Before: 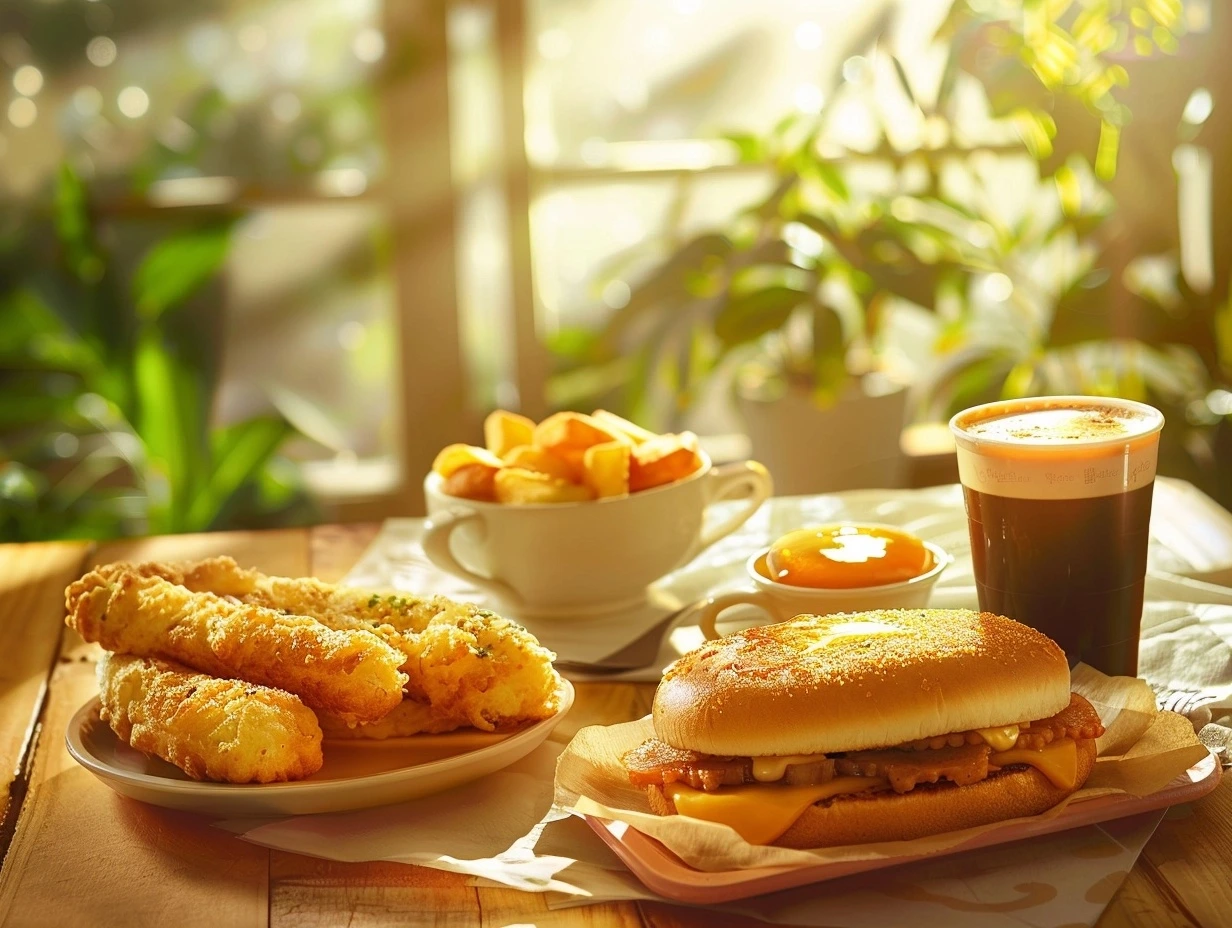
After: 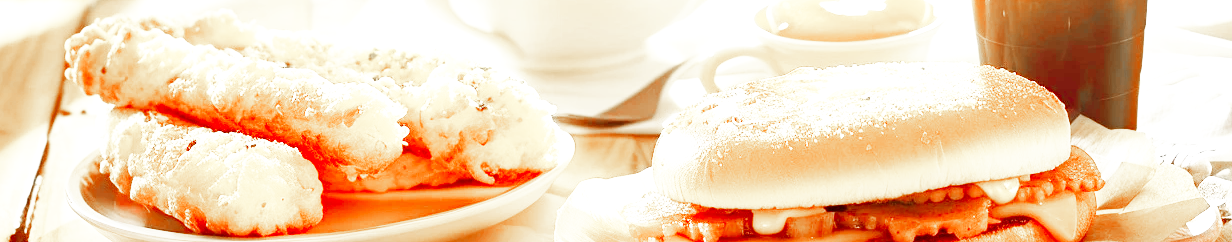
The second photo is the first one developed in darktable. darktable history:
exposure: black level correction 0, exposure 1.103 EV, compensate exposure bias true, compensate highlight preservation false
color zones: curves: ch1 [(0, 0.708) (0.088, 0.648) (0.245, 0.187) (0.429, 0.326) (0.571, 0.498) (0.714, 0.5) (0.857, 0.5) (1, 0.708)], mix 26.89%
crop and rotate: top 59.024%, bottom 14.875%
base curve: curves: ch0 [(0, 0) (0.007, 0.004) (0.027, 0.03) (0.046, 0.07) (0.207, 0.54) (0.442, 0.872) (0.673, 0.972) (1, 1)], preserve colors none
